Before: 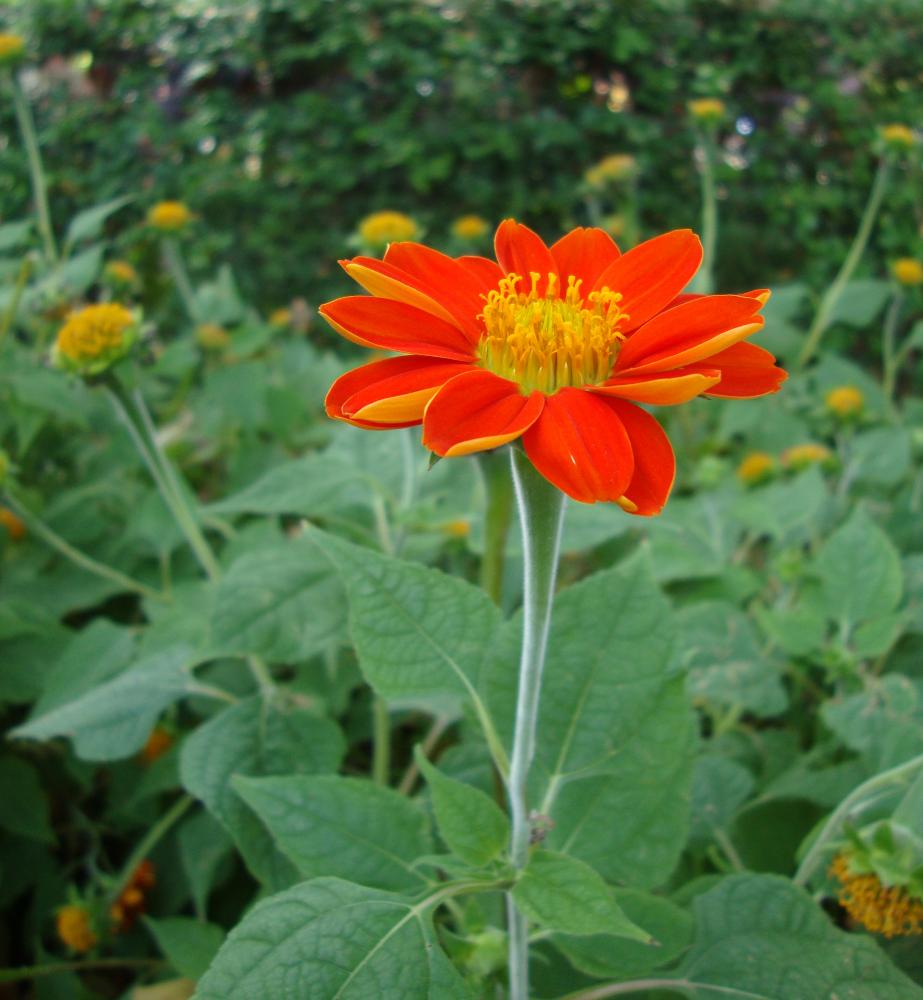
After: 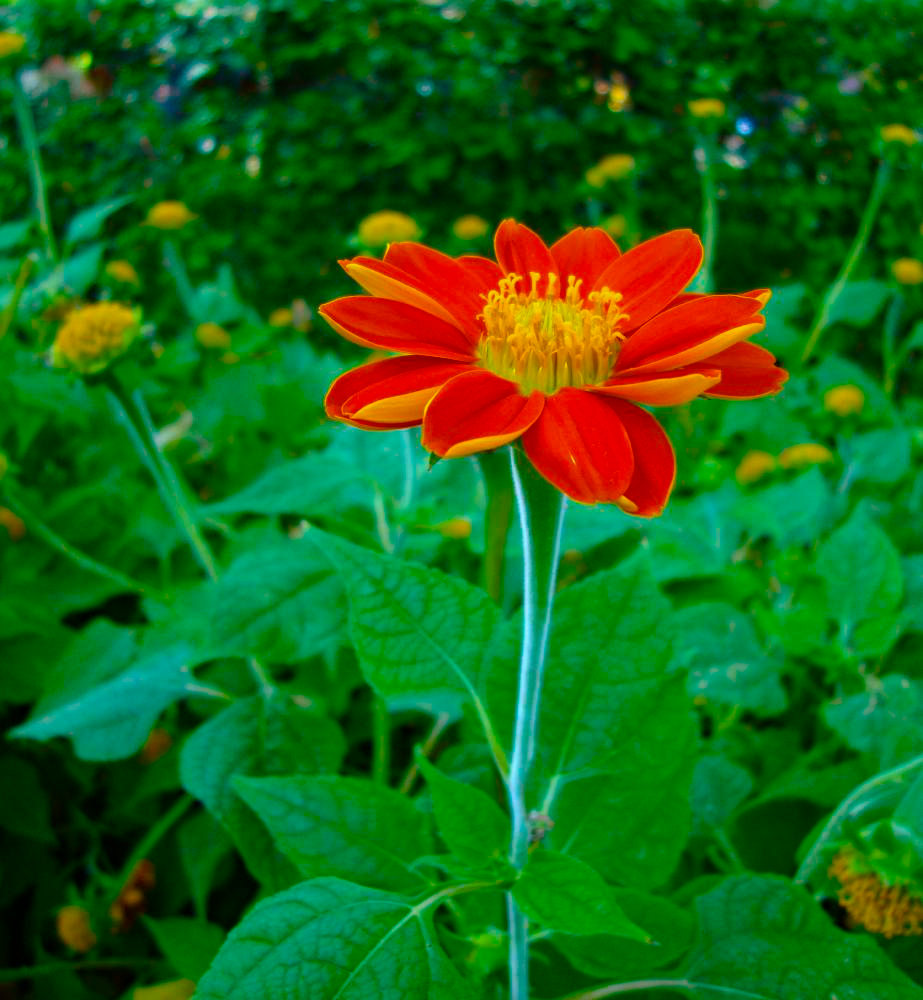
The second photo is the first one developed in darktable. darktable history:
haze removal: compatibility mode true, adaptive false
color balance rgb: shadows lift › chroma 11.677%, shadows lift › hue 134.2°, power › luminance -3.985%, power › chroma 0.545%, power › hue 41.86°, linear chroma grading › global chroma 25.394%, perceptual saturation grading › global saturation 36.64%, perceptual saturation grading › shadows 35.762%, global vibrance 20.634%
color calibration: illuminant F (fluorescent), F source F9 (Cool White Deluxe 4150 K) – high CRI, x 0.374, y 0.373, temperature 4162.78 K
